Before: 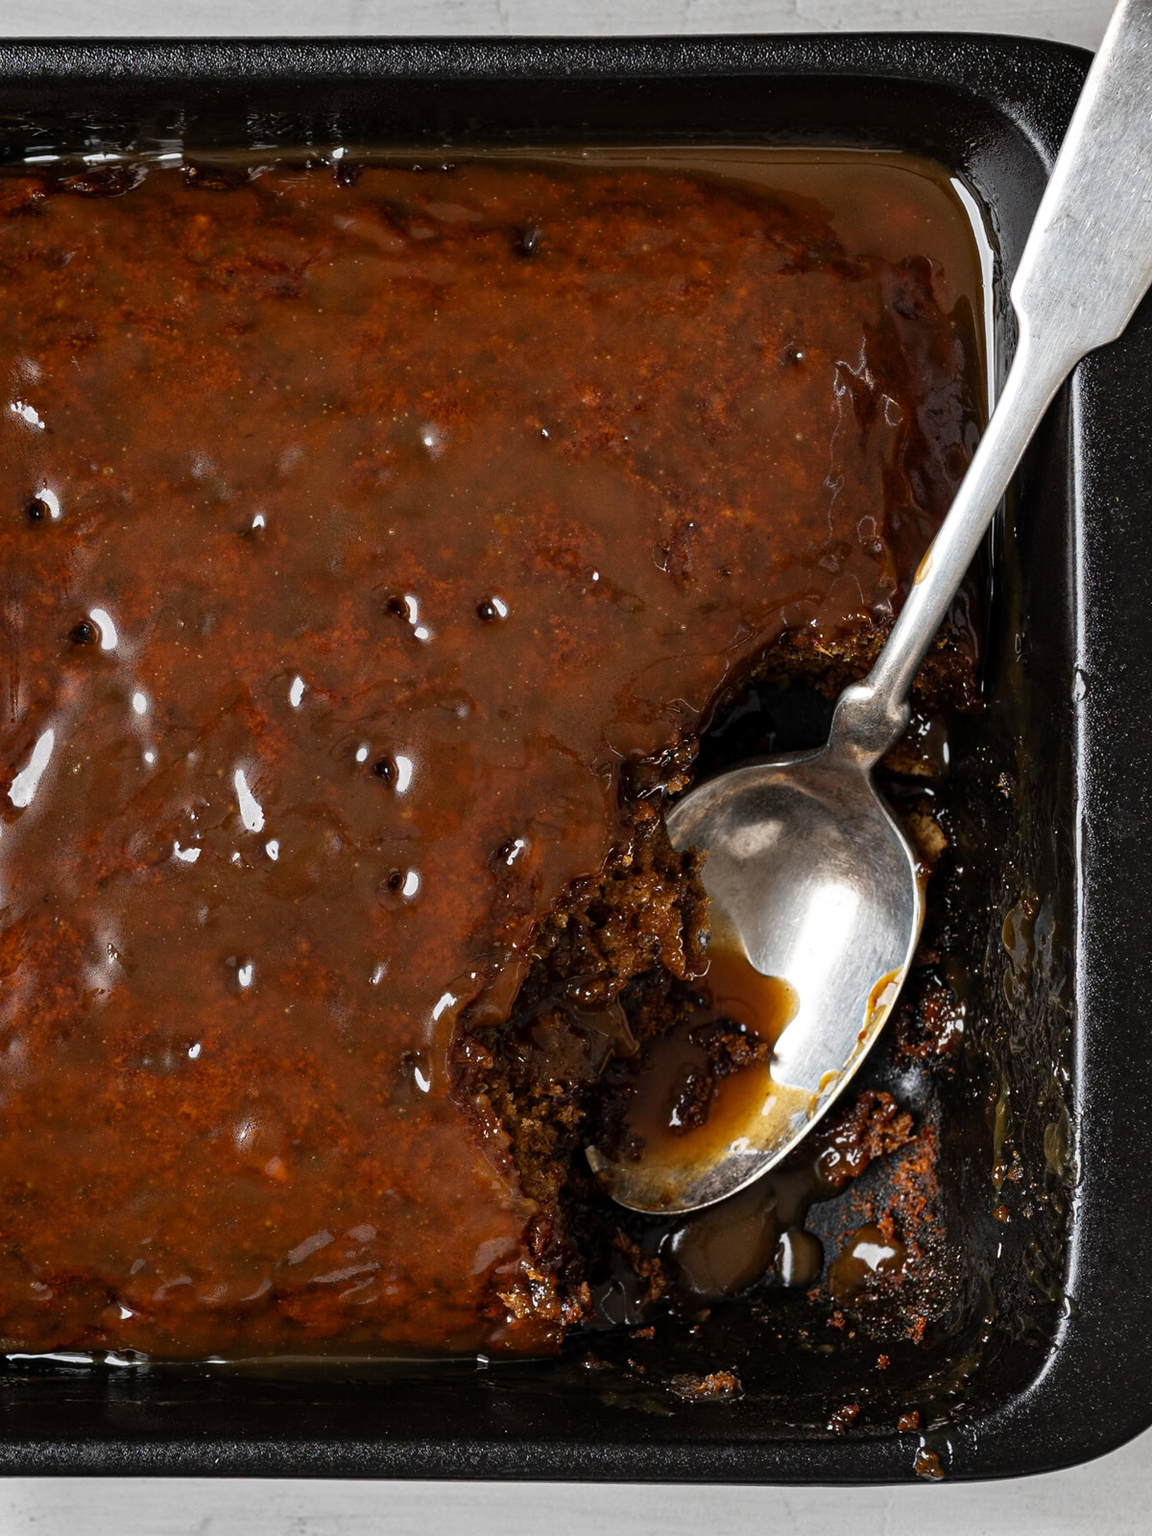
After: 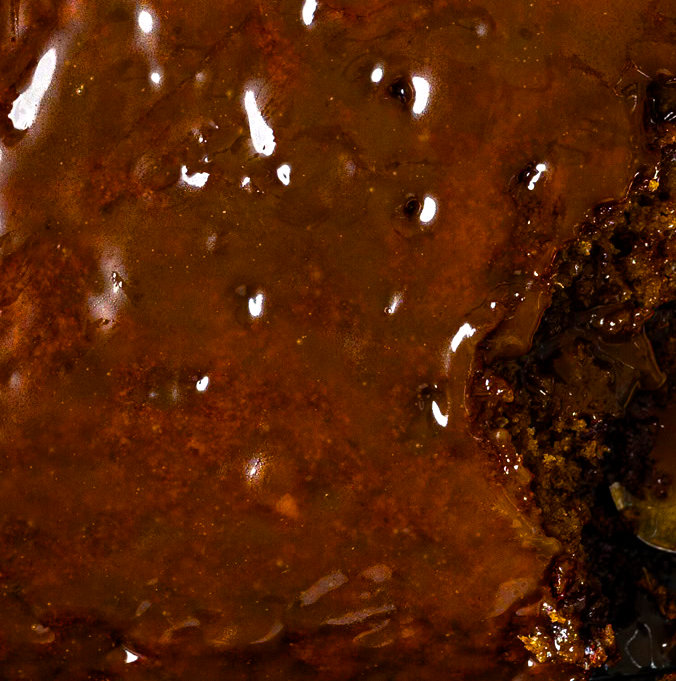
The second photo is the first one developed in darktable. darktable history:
color balance rgb: linear chroma grading › global chroma 9%, perceptual saturation grading › global saturation 36%, perceptual saturation grading › shadows 35%, perceptual brilliance grading › global brilliance 15%, perceptual brilliance grading › shadows -35%, global vibrance 15%
crop: top 44.483%, right 43.593%, bottom 12.892%
